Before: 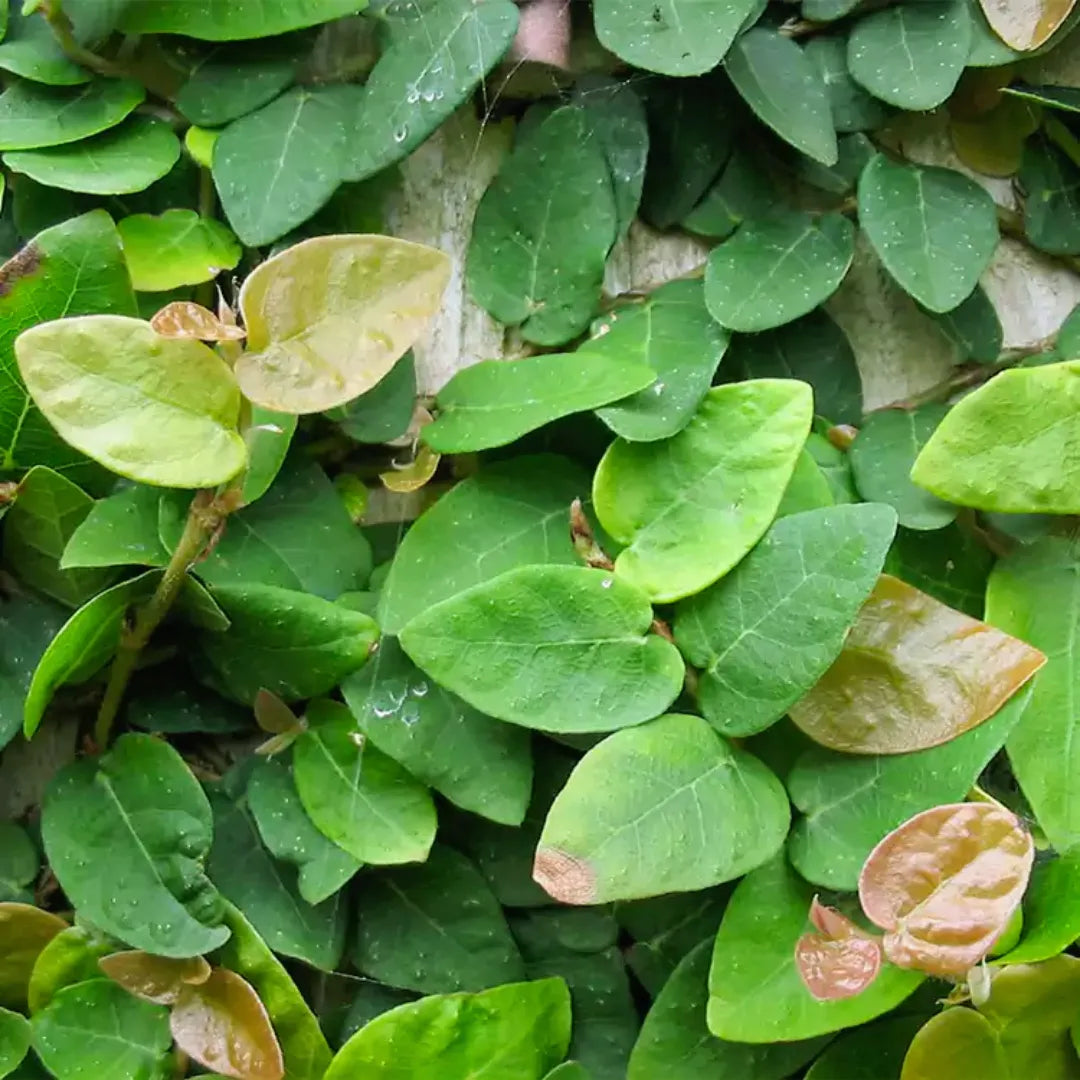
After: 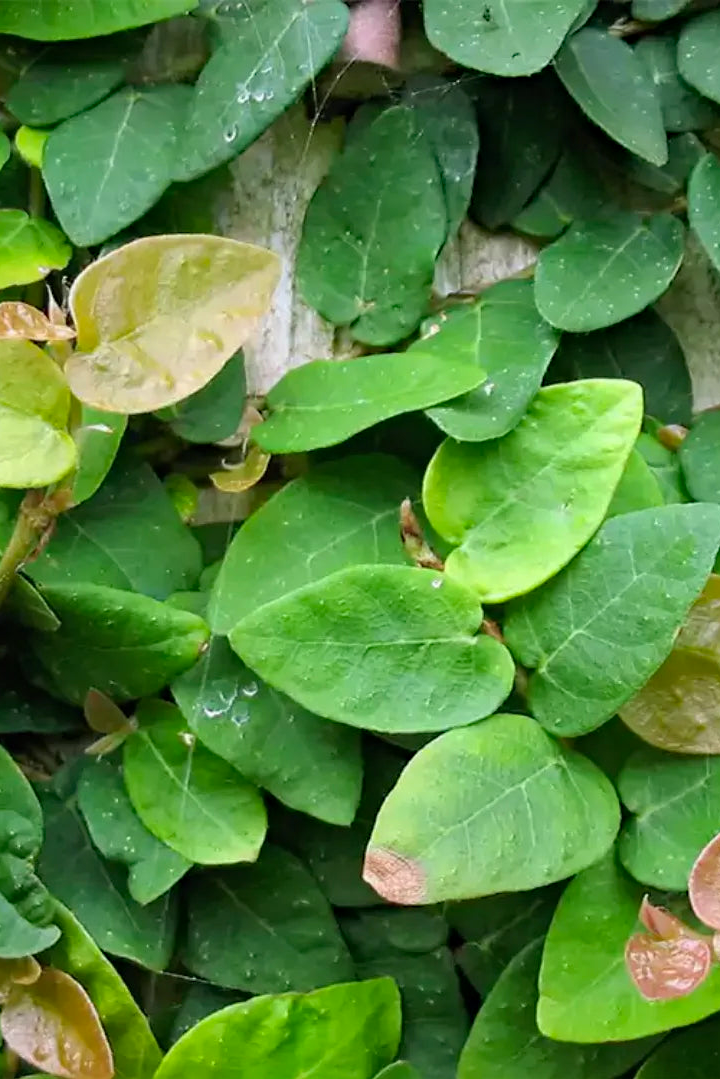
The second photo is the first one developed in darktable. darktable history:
haze removal: compatibility mode true, adaptive false
crop and rotate: left 15.754%, right 17.579%
